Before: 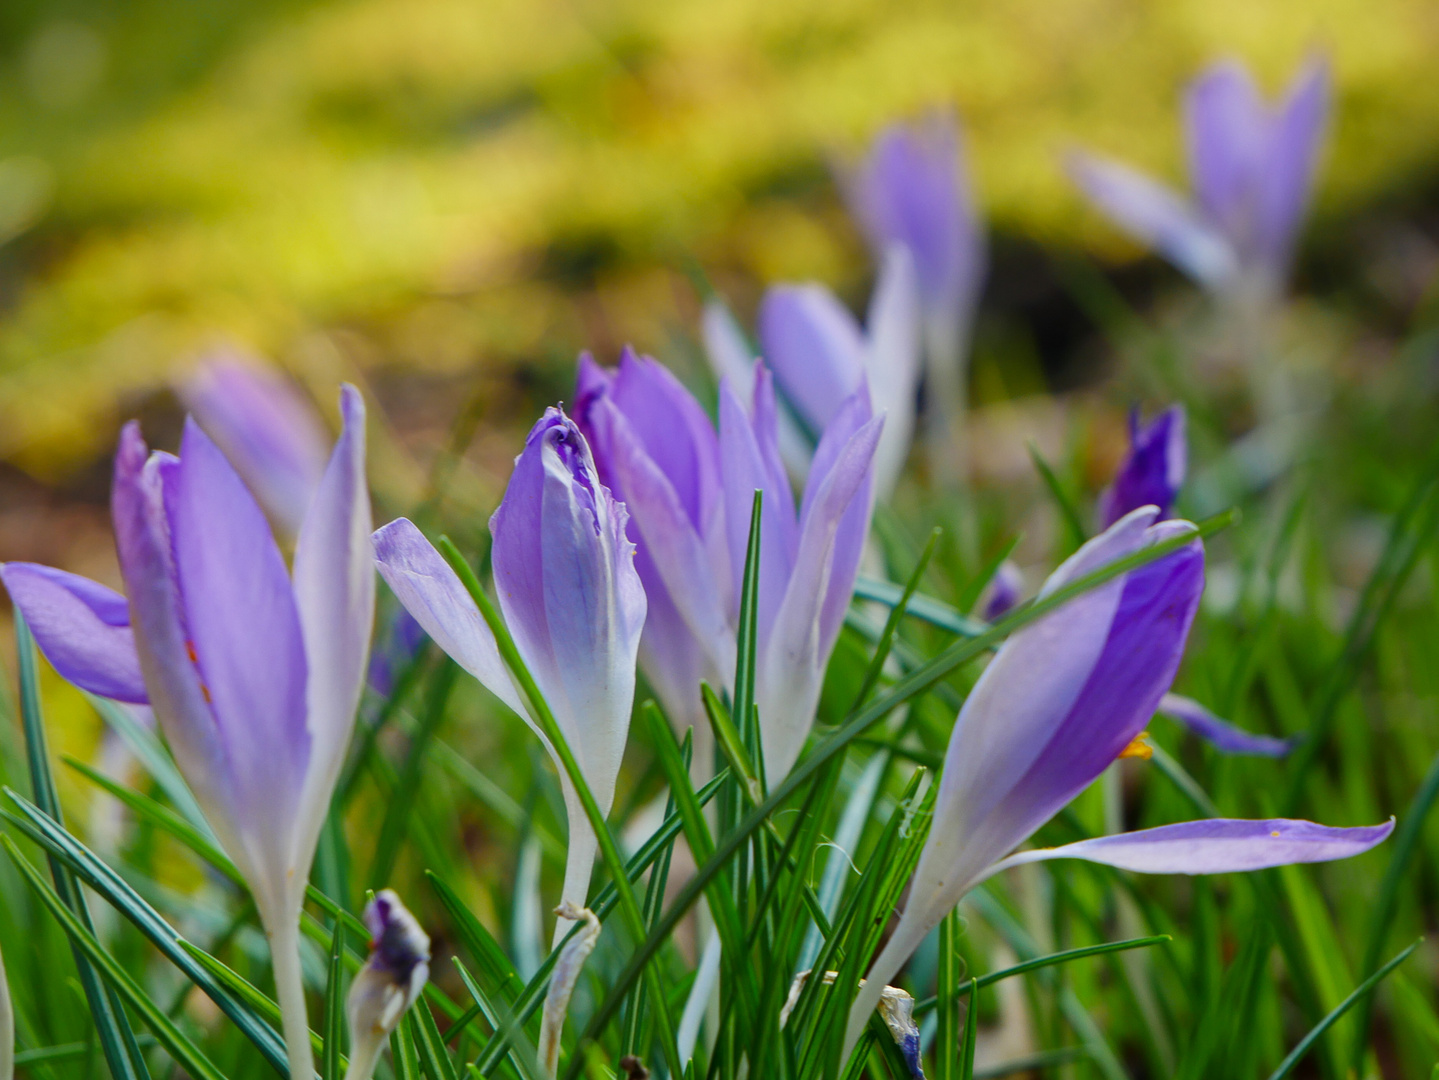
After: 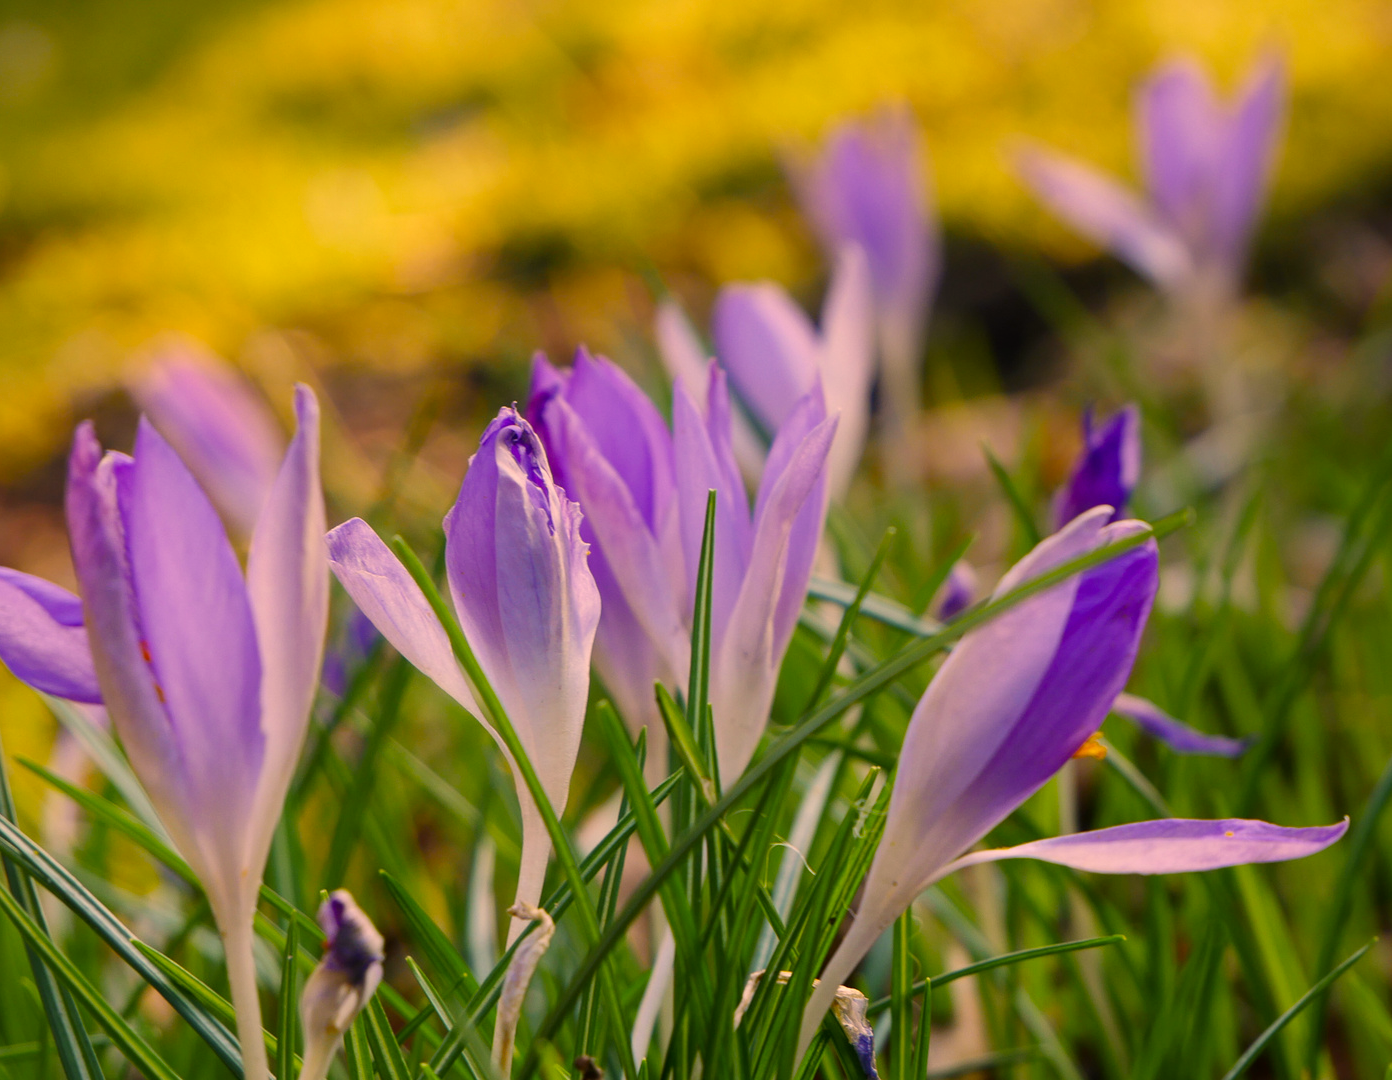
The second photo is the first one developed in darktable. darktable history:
crop and rotate: left 3.216%
color correction: highlights a* 22.33, highlights b* 22.15
